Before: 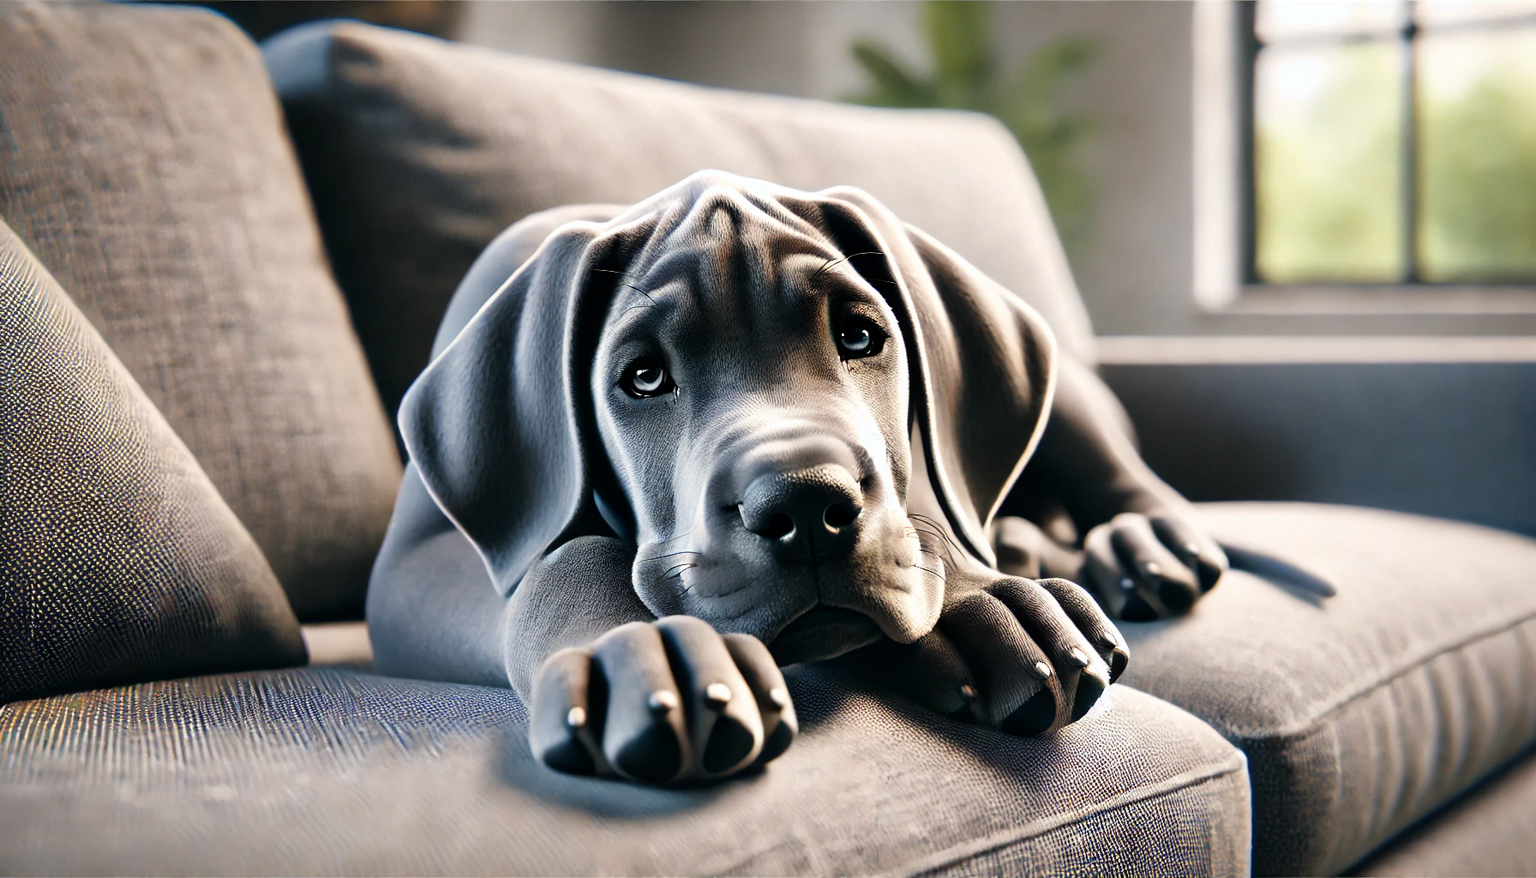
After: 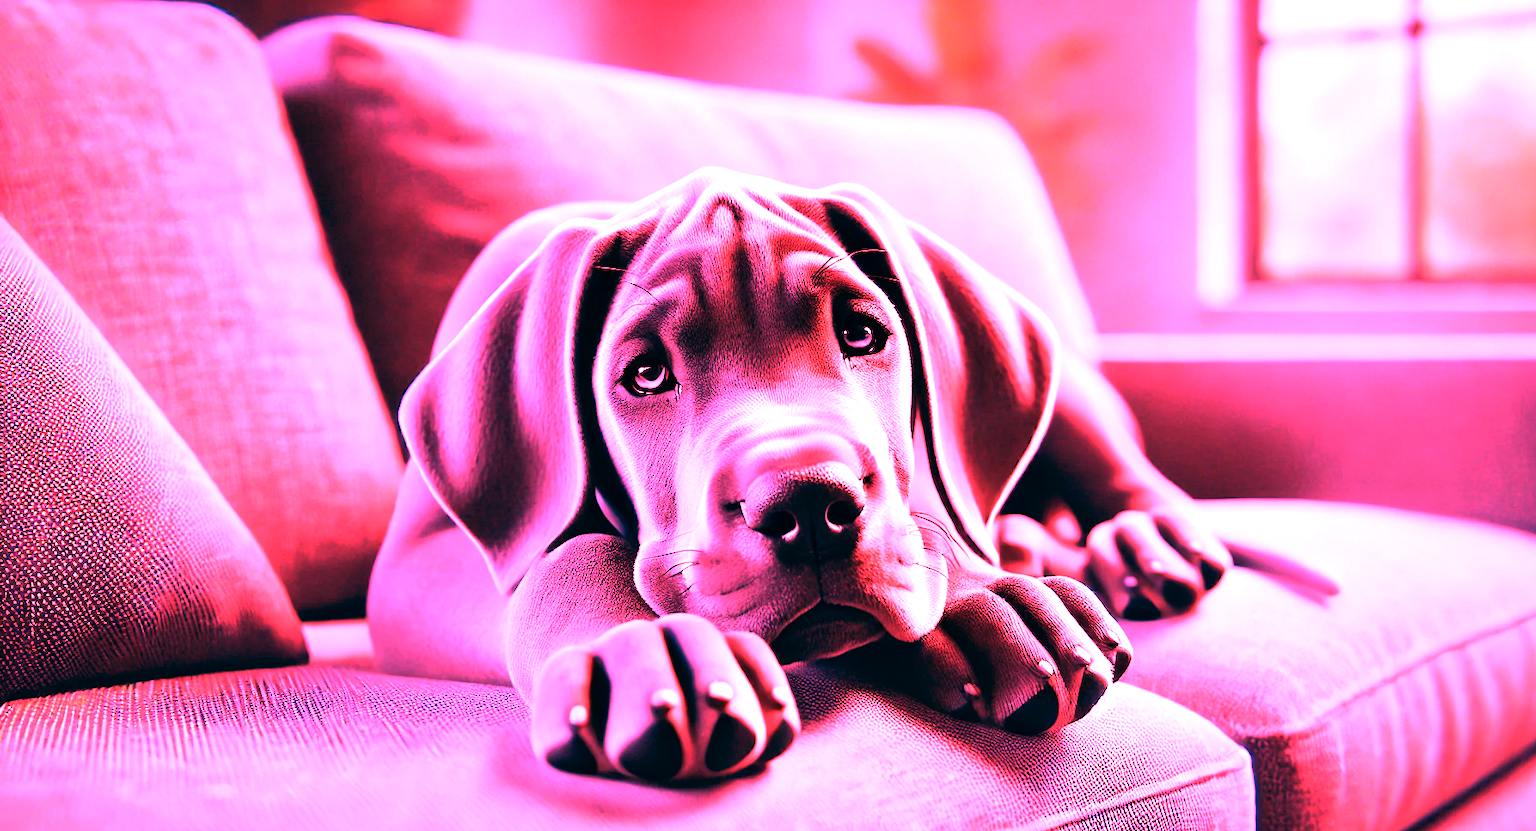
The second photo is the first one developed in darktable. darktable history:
color balance: lift [1, 0.998, 1.001, 1.002], gamma [1, 1.02, 1, 0.98], gain [1, 1.02, 1.003, 0.98]
white balance: red 4.26, blue 1.802
crop: top 0.448%, right 0.264%, bottom 5.045%
